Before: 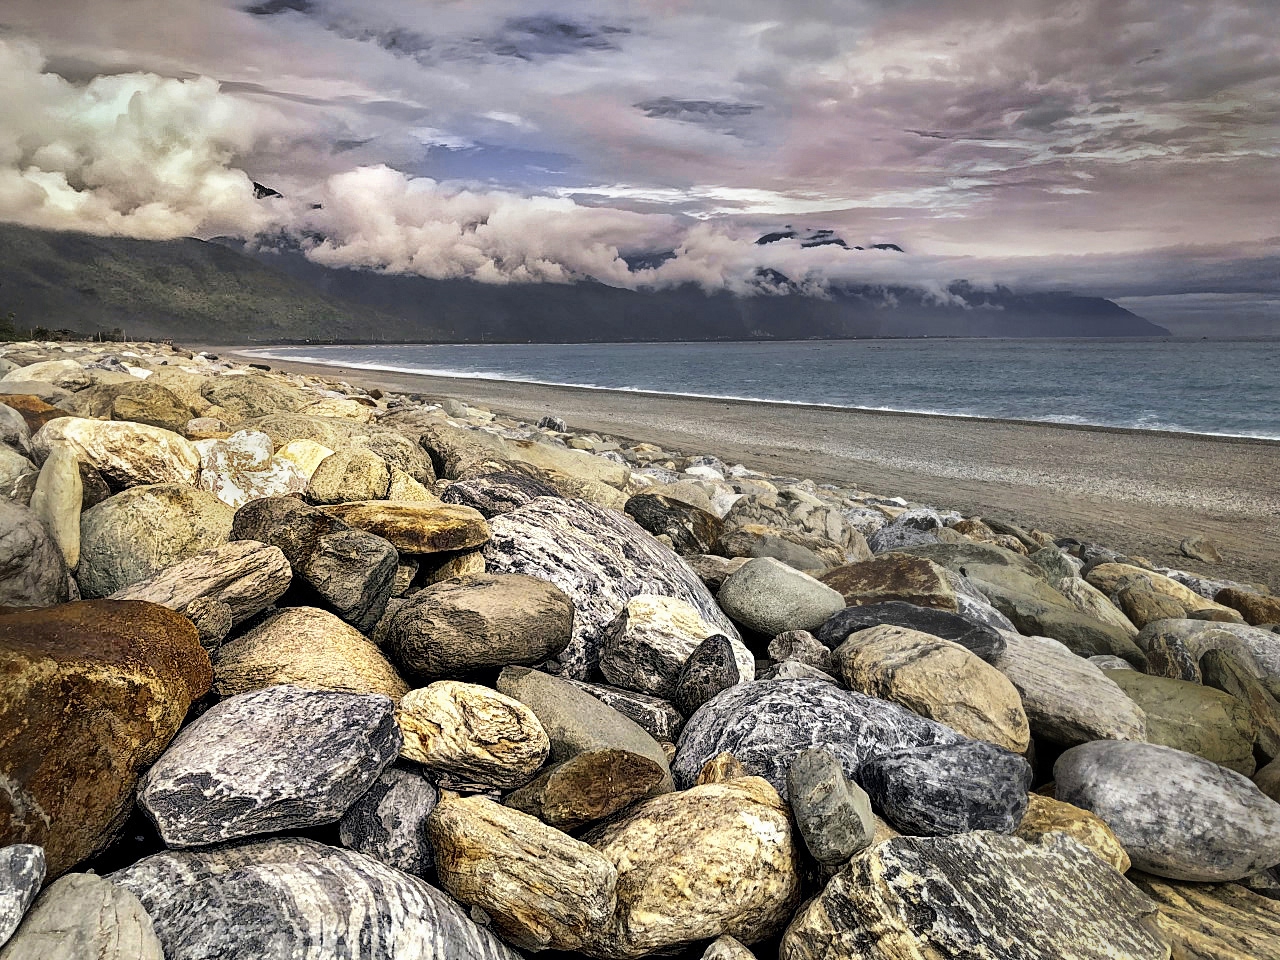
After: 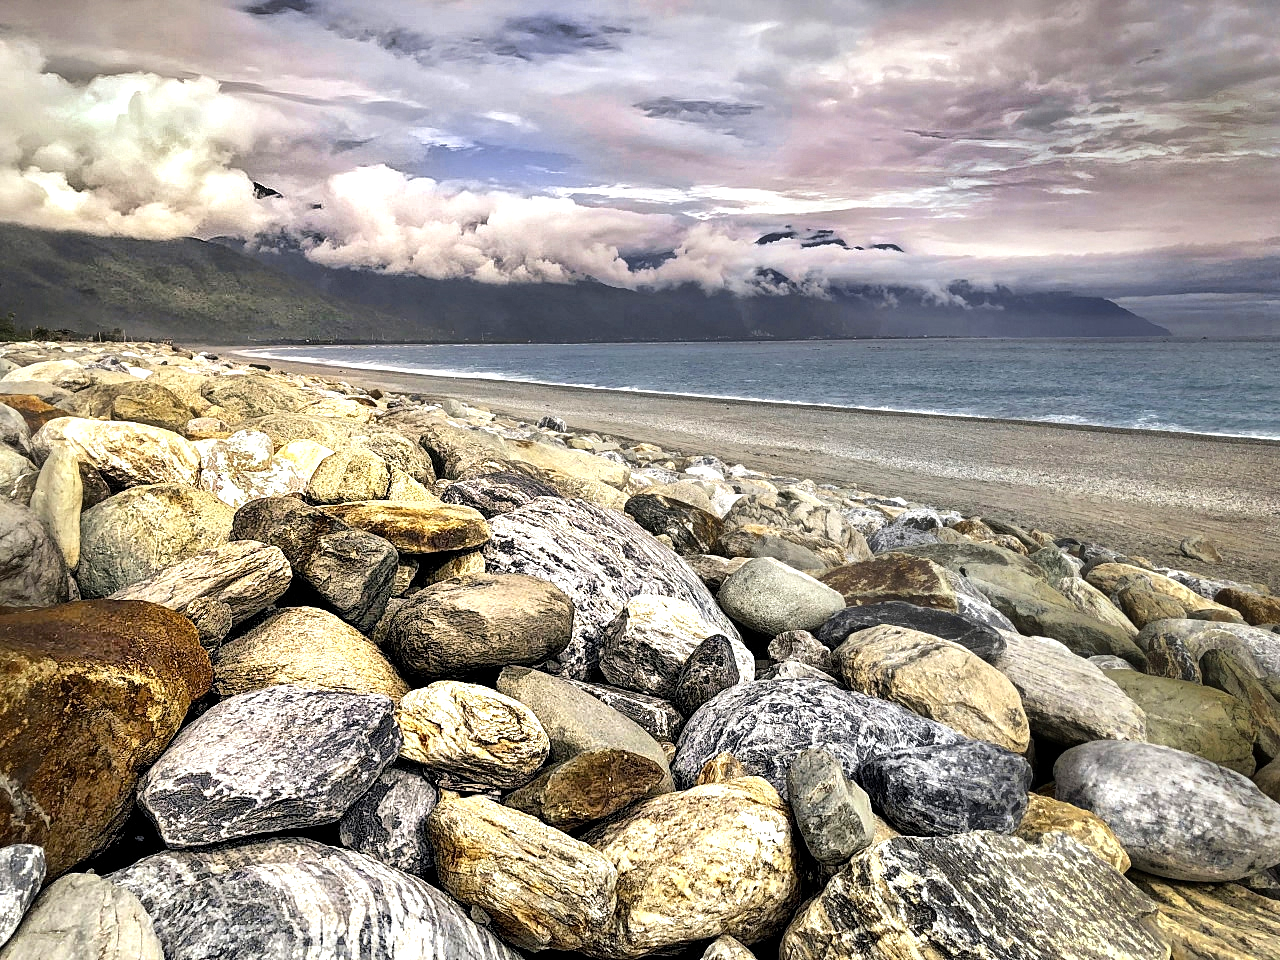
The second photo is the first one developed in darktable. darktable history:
color balance rgb: power › hue 75.32°, perceptual saturation grading › global saturation 1.801%, perceptual saturation grading › highlights -1.879%, perceptual saturation grading › mid-tones 4.381%, perceptual saturation grading › shadows 8.544%, contrast 4.911%
exposure: black level correction 0.001, exposure 0.499 EV, compensate exposure bias true, compensate highlight preservation false
